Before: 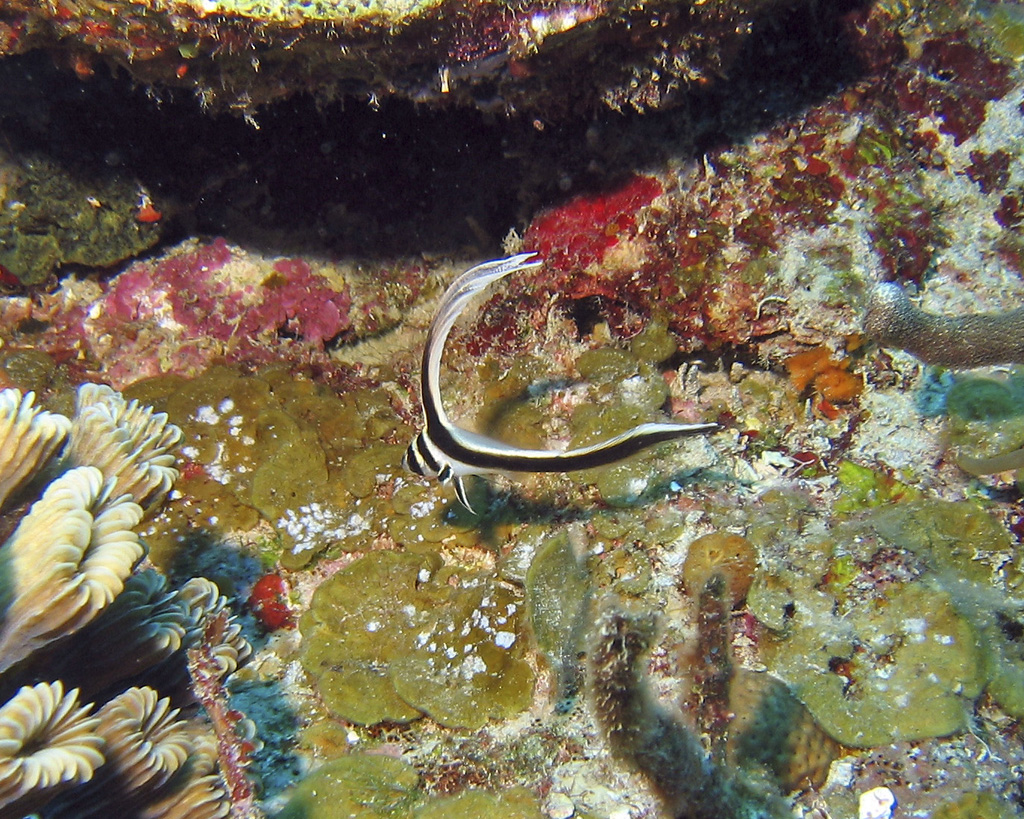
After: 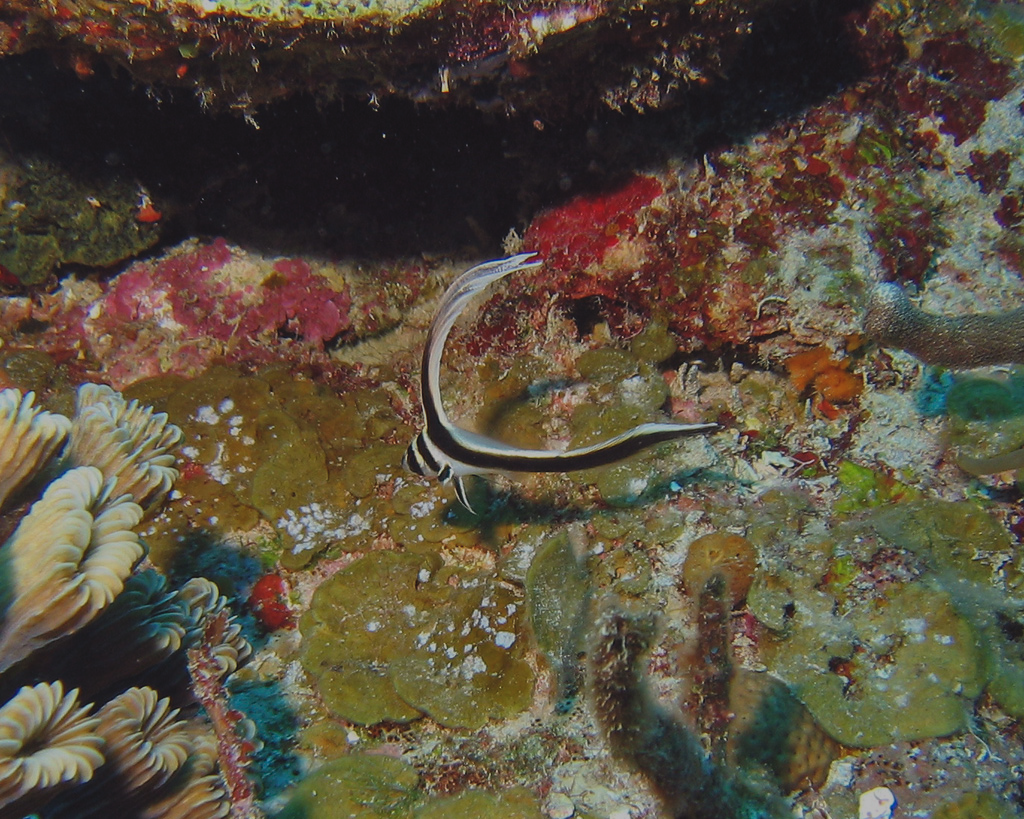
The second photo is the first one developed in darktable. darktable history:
exposure: black level correction -0.016, exposure -1.057 EV, compensate highlight preservation false
